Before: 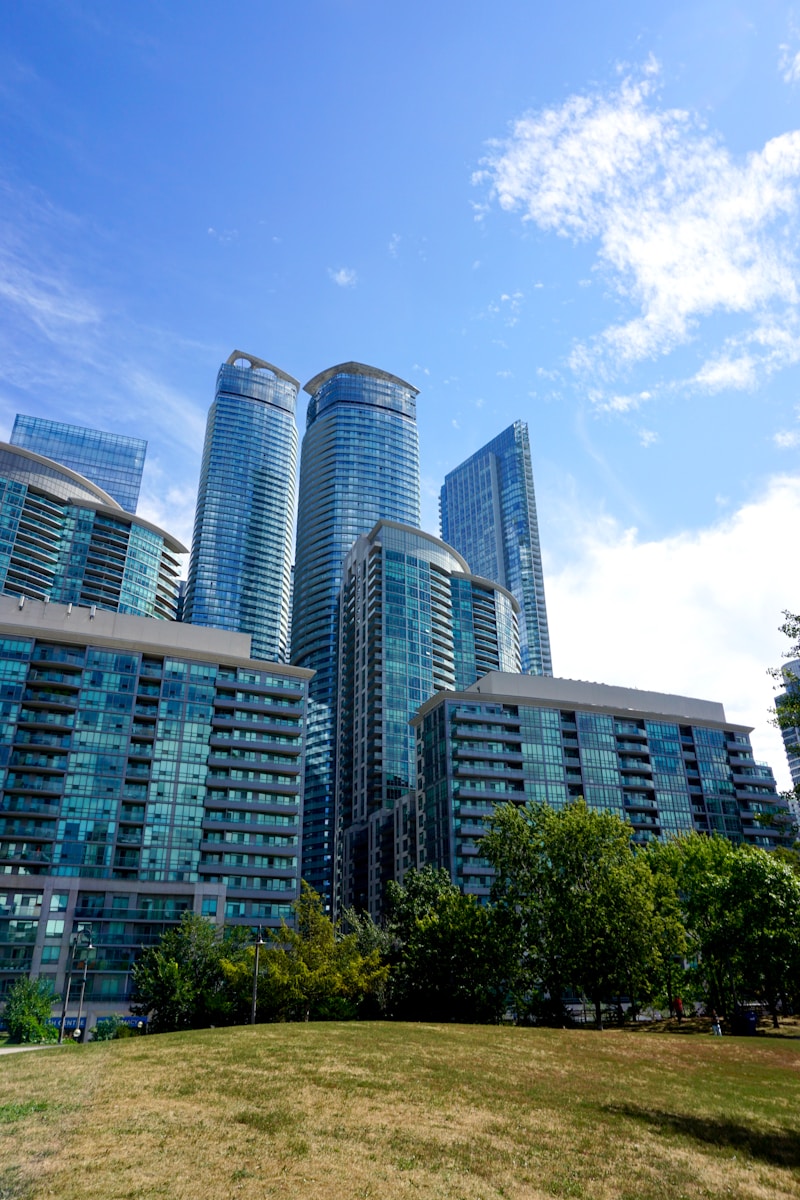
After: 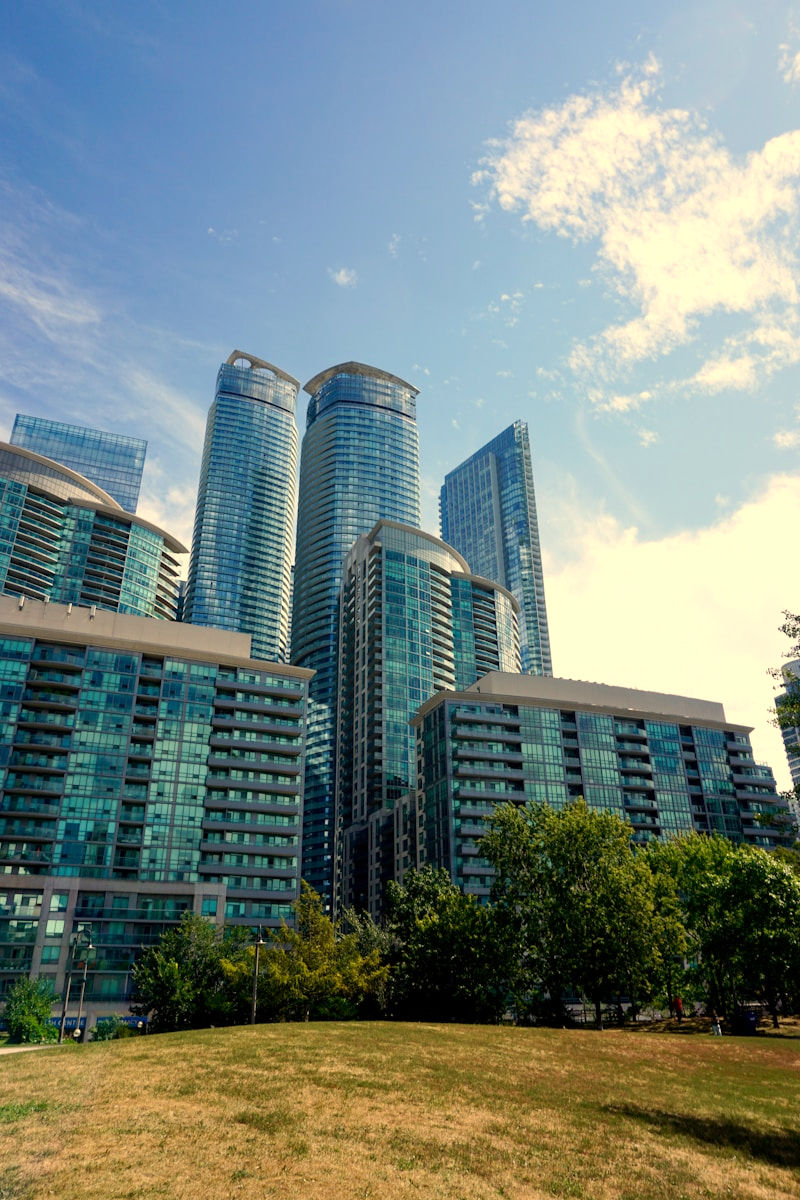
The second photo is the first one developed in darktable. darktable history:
white balance: red 1.123, blue 0.83
